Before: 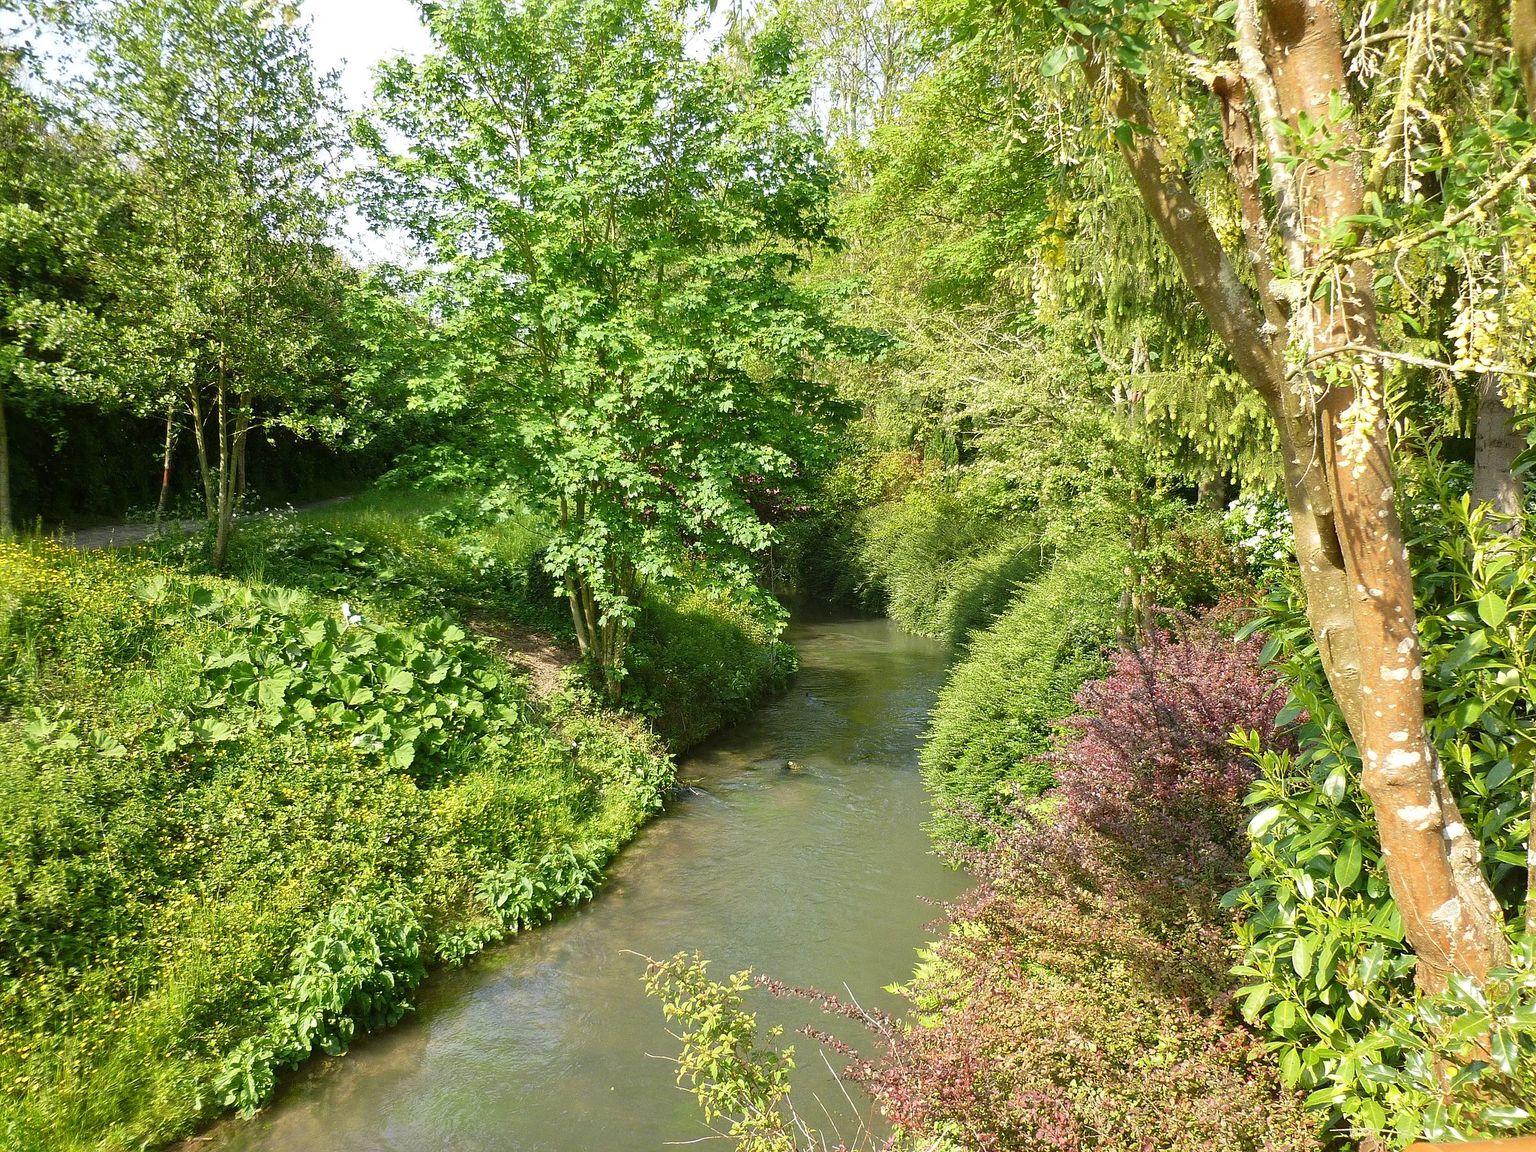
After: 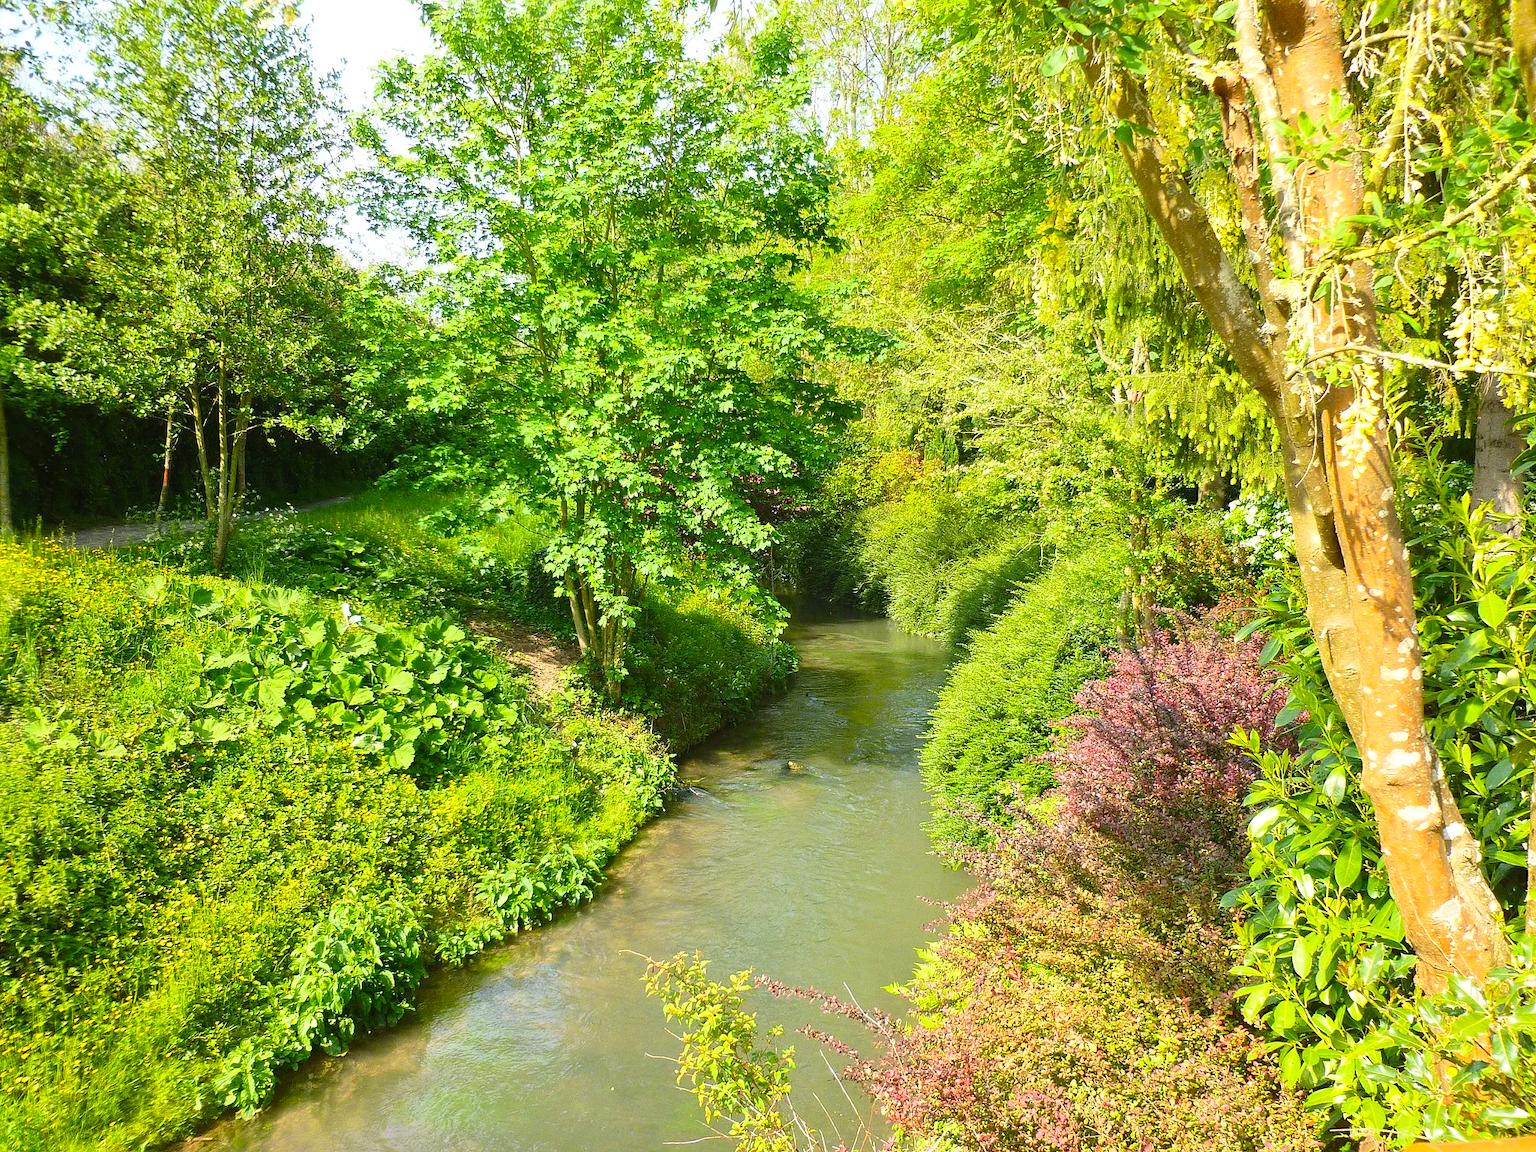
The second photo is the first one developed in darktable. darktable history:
contrast brightness saturation: contrast 0.202, brightness 0.169, saturation 0.216
color balance rgb: perceptual saturation grading › global saturation 10.05%, global vibrance 20%
